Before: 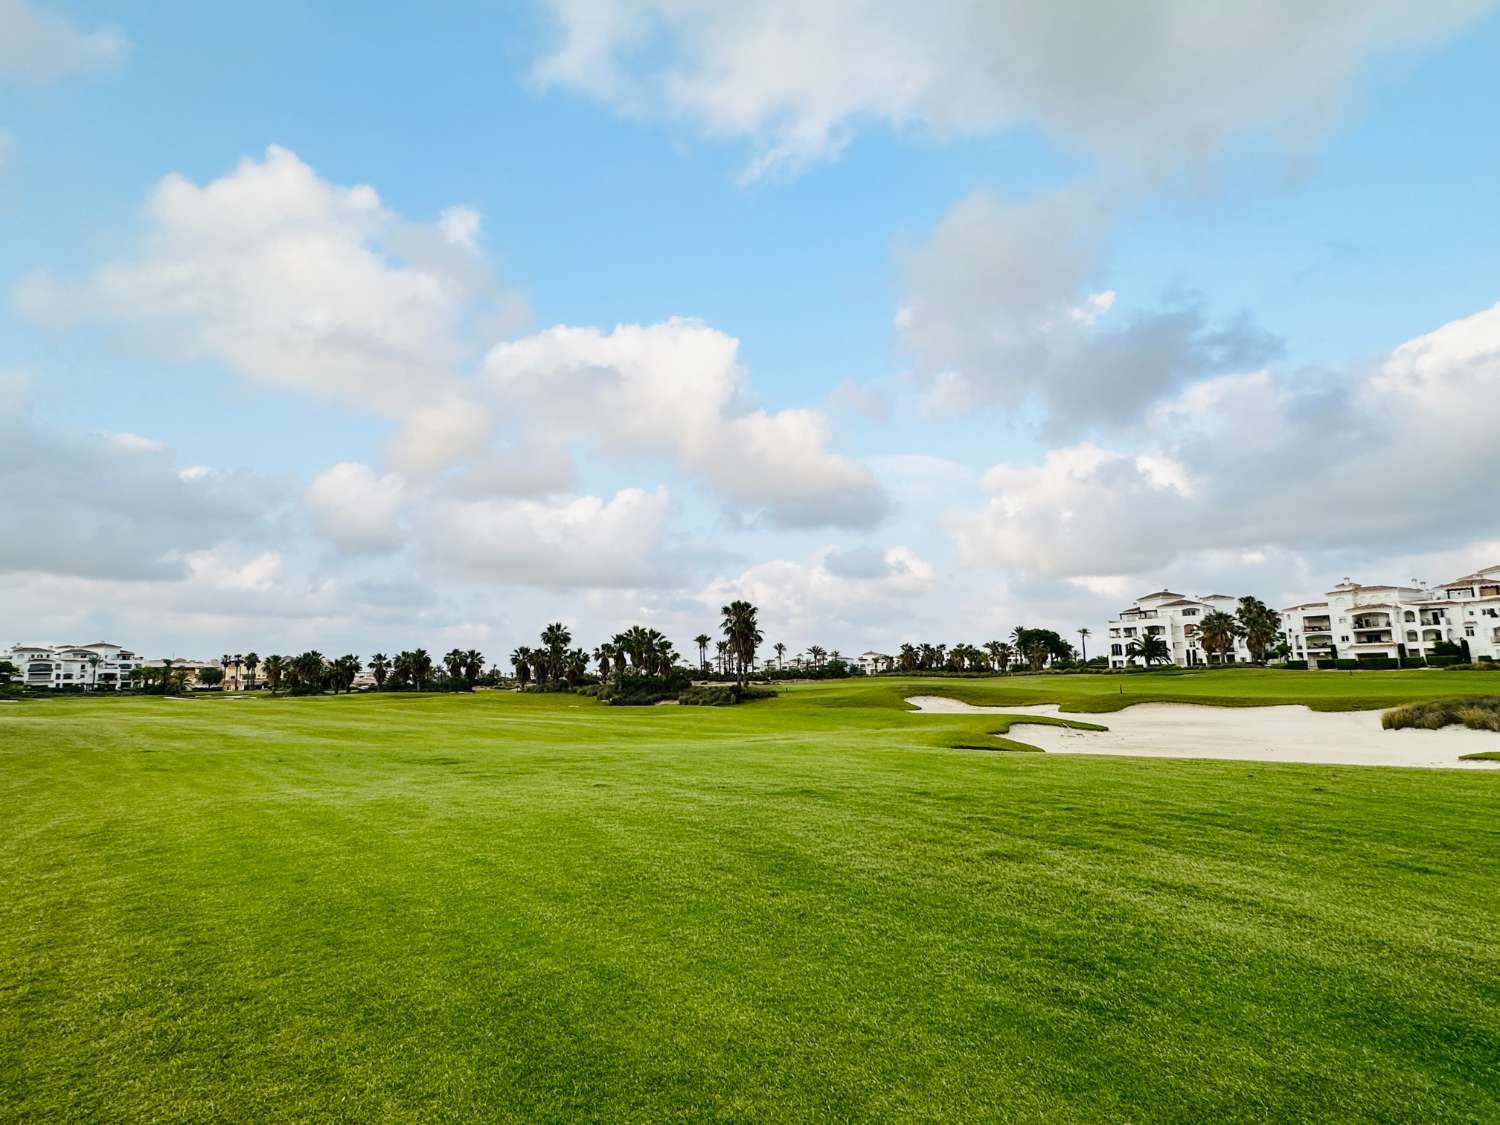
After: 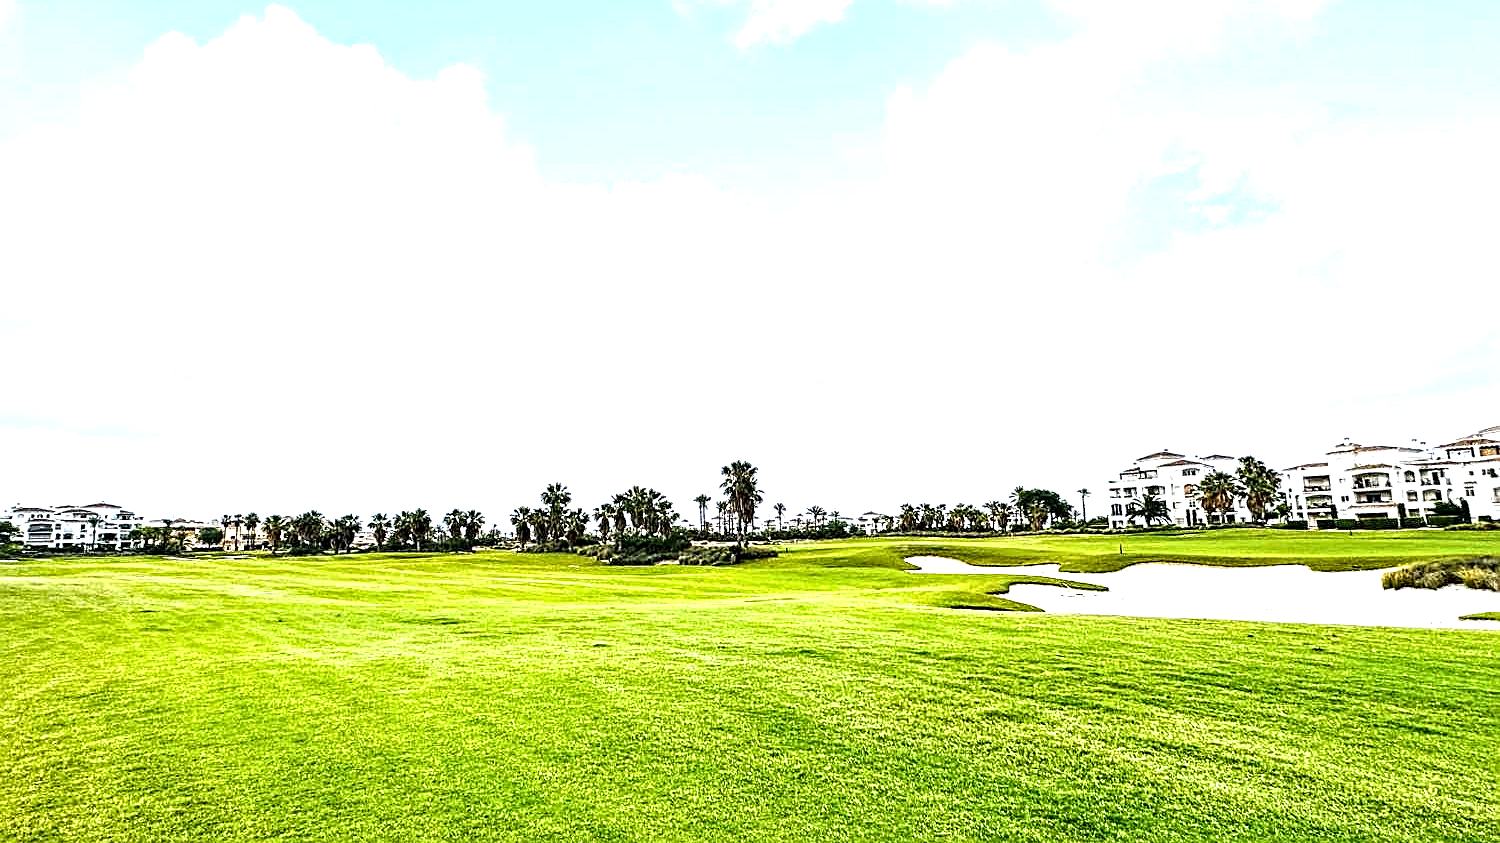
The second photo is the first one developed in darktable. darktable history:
white balance: red 0.984, blue 1.059
exposure: black level correction 0, exposure 1.45 EV, compensate exposure bias true, compensate highlight preservation false
crop and rotate: top 12.5%, bottom 12.5%
contrast equalizer: octaves 7, y [[0.506, 0.531, 0.562, 0.606, 0.638, 0.669], [0.5 ×6], [0.5 ×6], [0 ×6], [0 ×6]]
sharpen: on, module defaults
